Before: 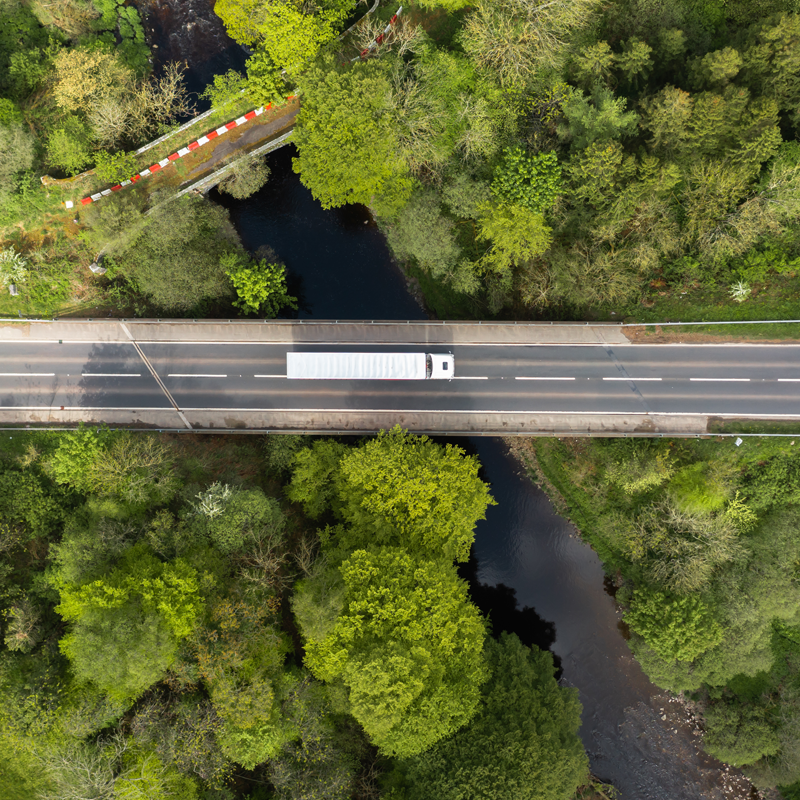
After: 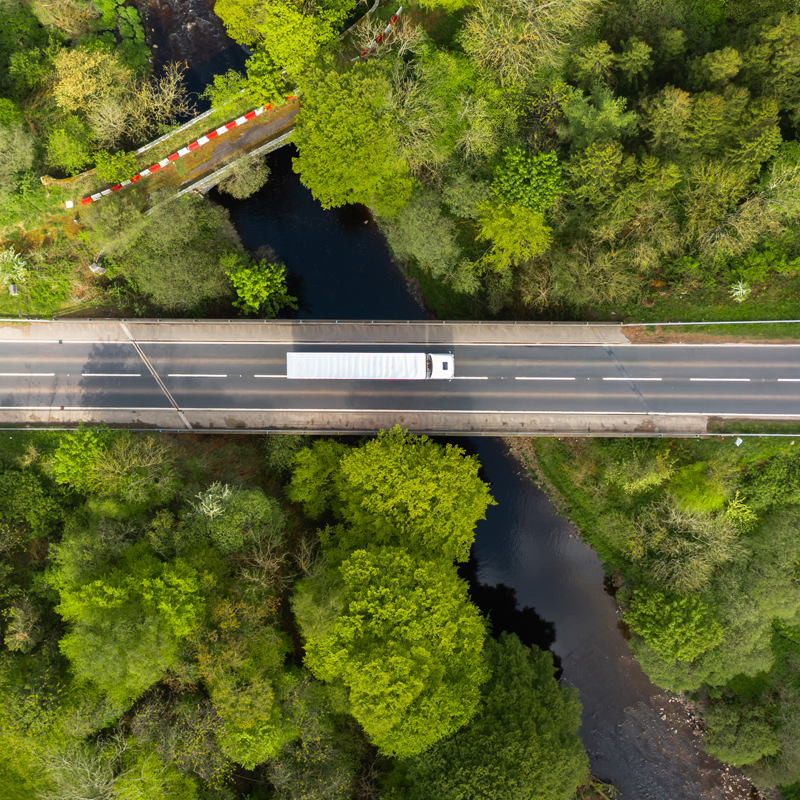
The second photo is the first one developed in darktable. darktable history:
contrast brightness saturation: saturation 0.179
